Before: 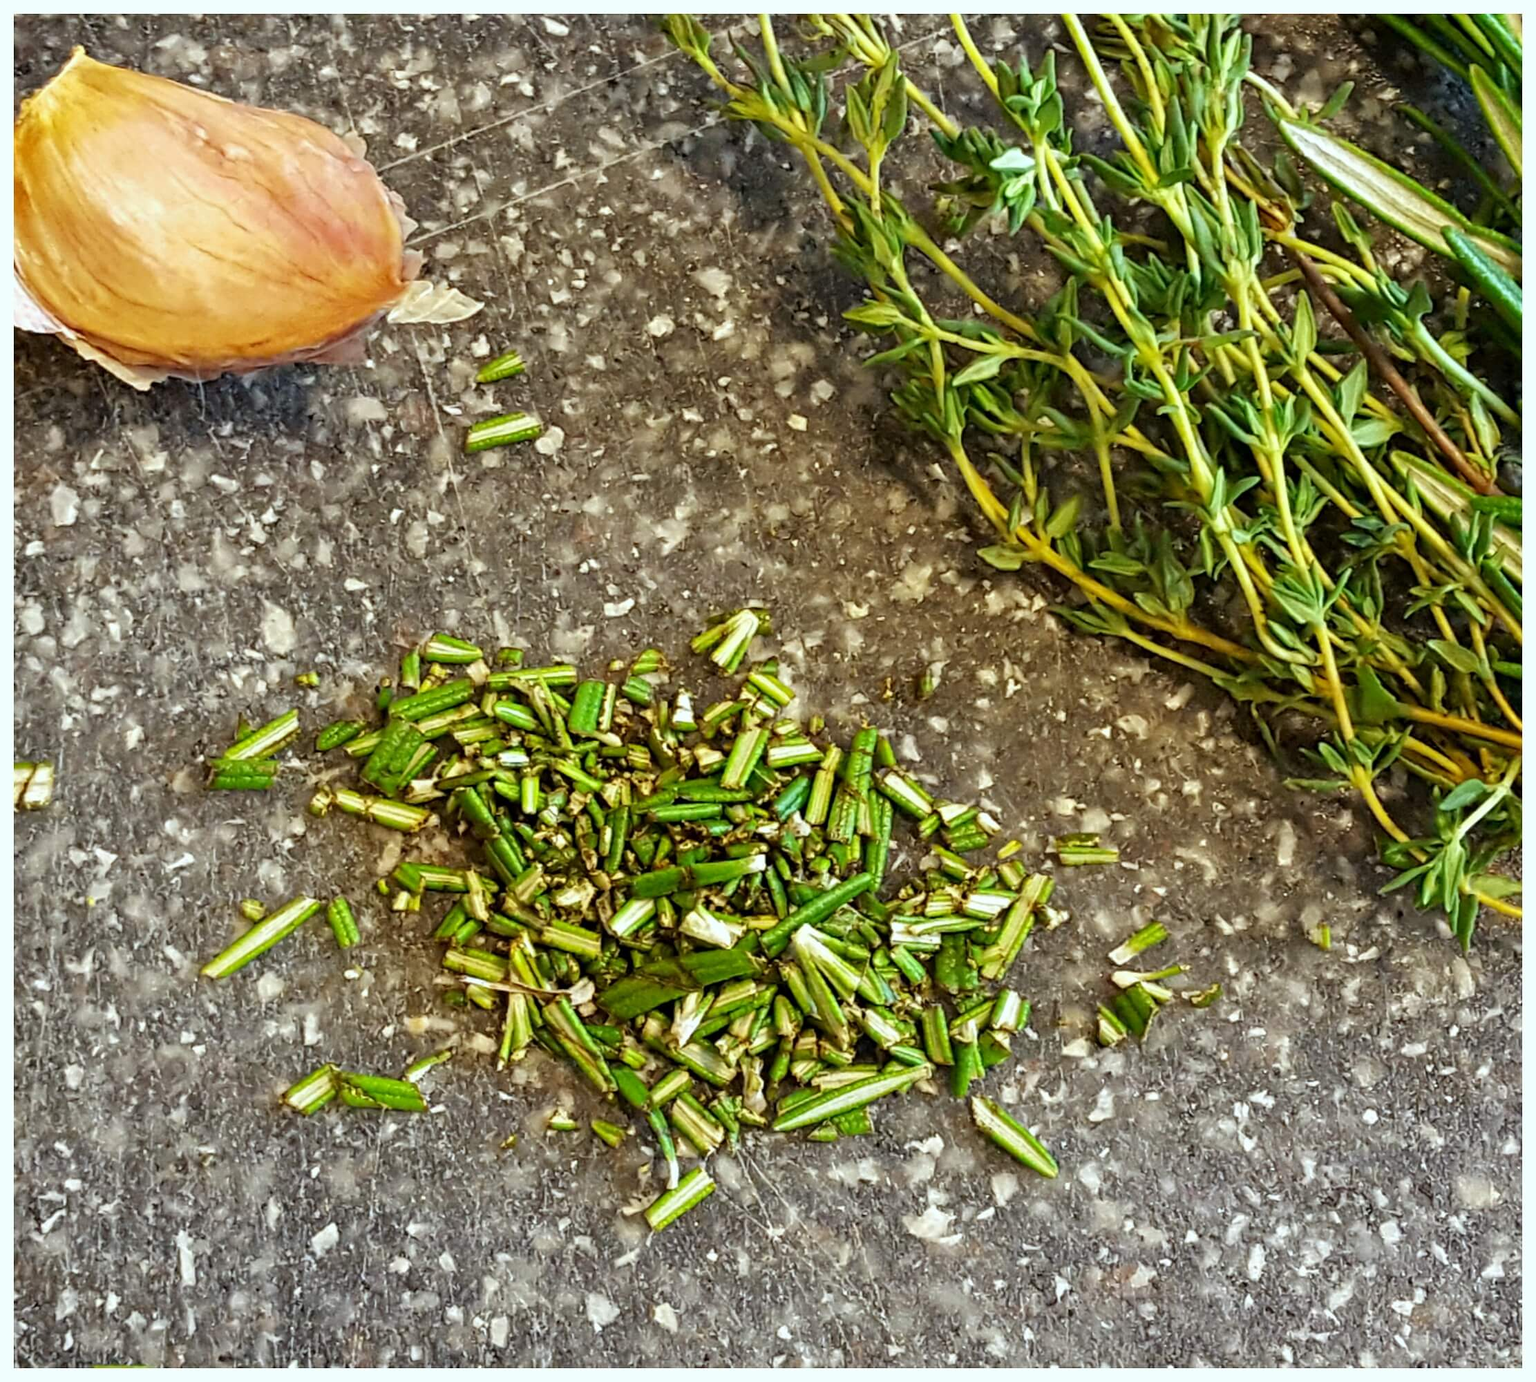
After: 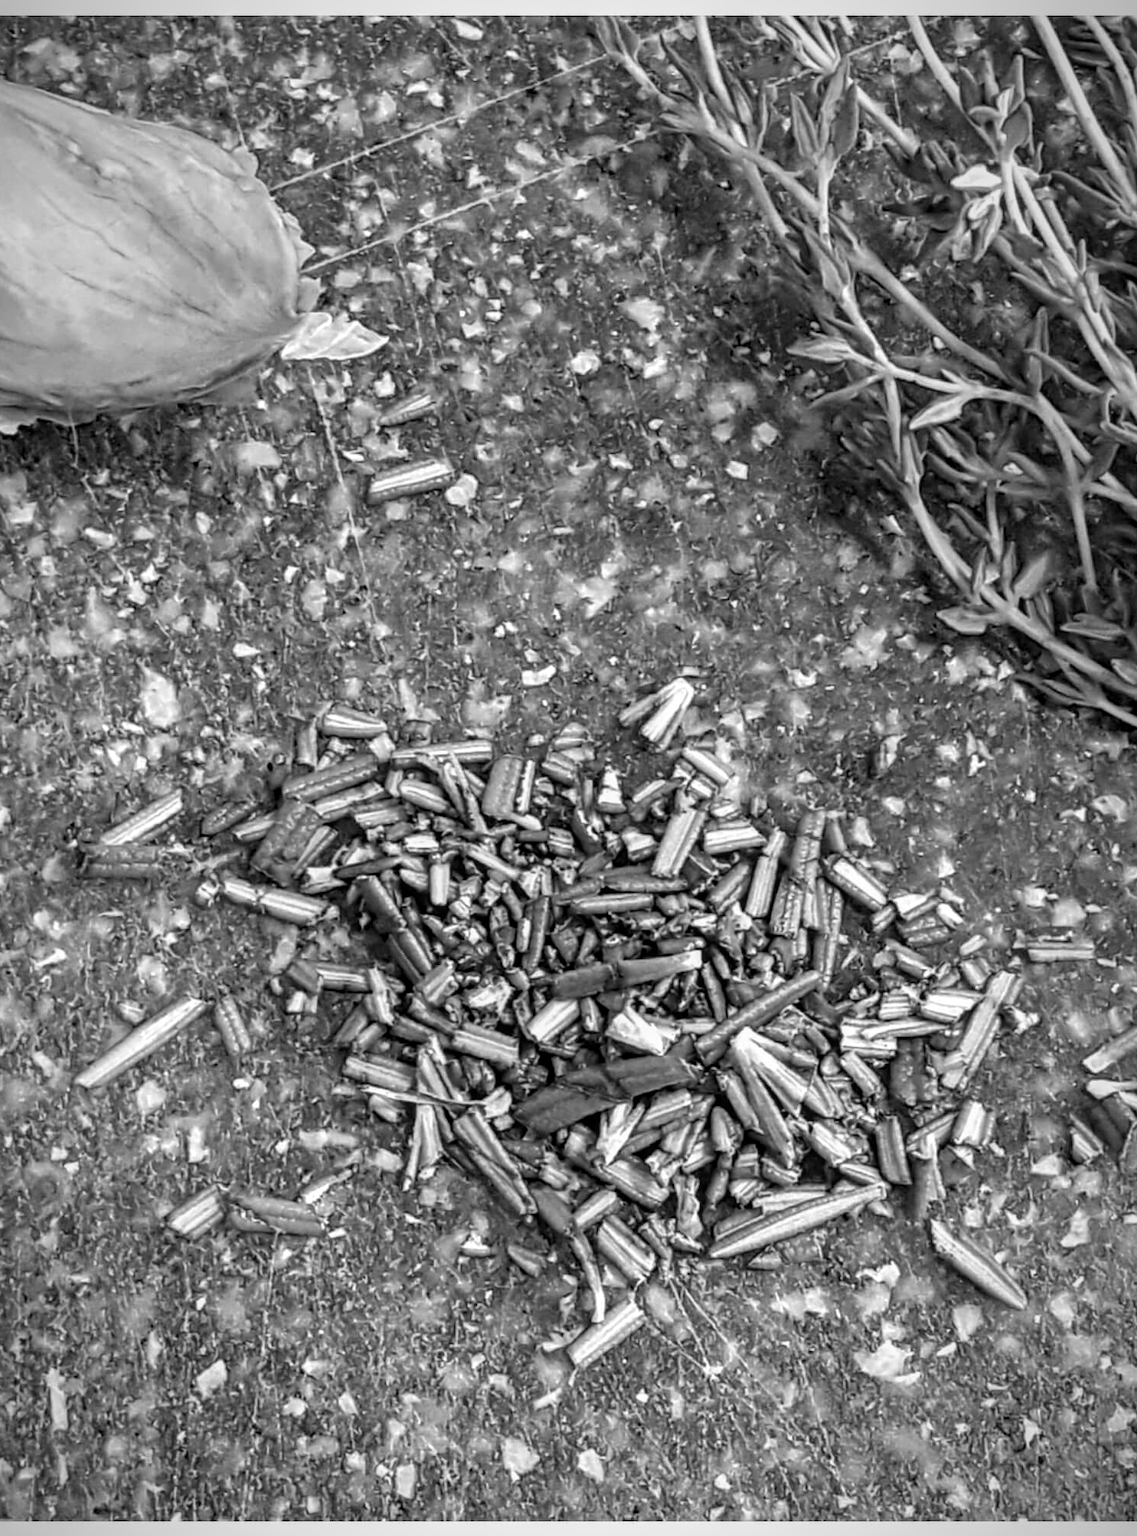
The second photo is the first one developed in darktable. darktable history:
vignetting: fall-off radius 60%, automatic ratio true
crop and rotate: left 8.786%, right 24.548%
monochrome: on, module defaults
local contrast: on, module defaults
tone equalizer: on, module defaults
